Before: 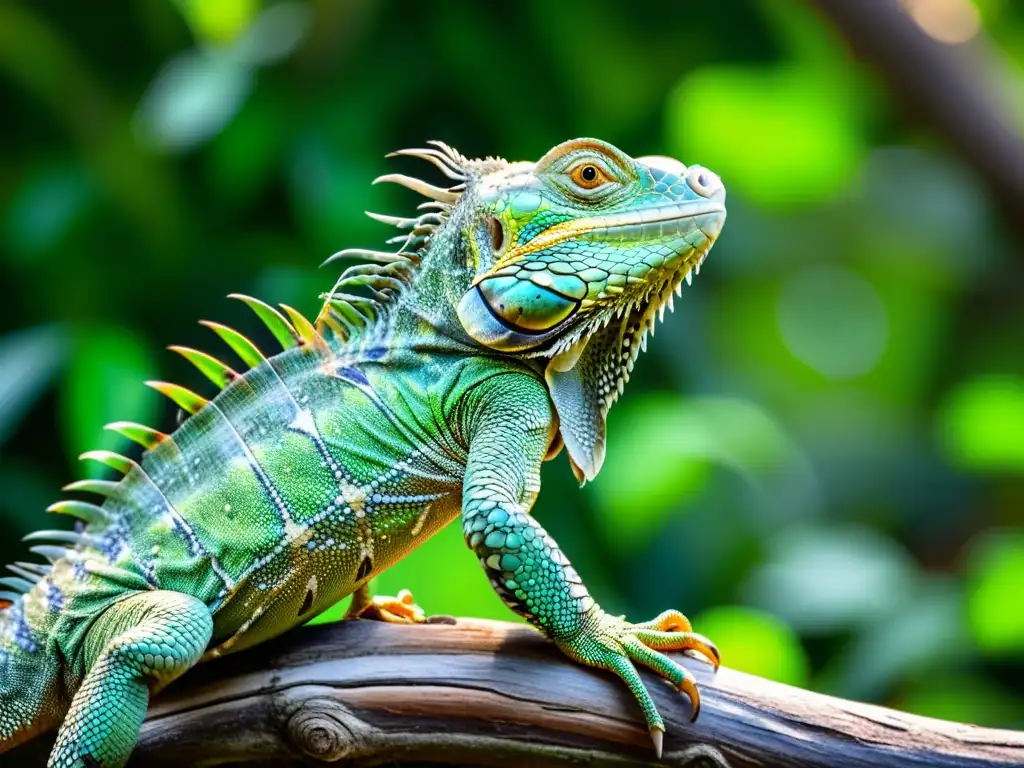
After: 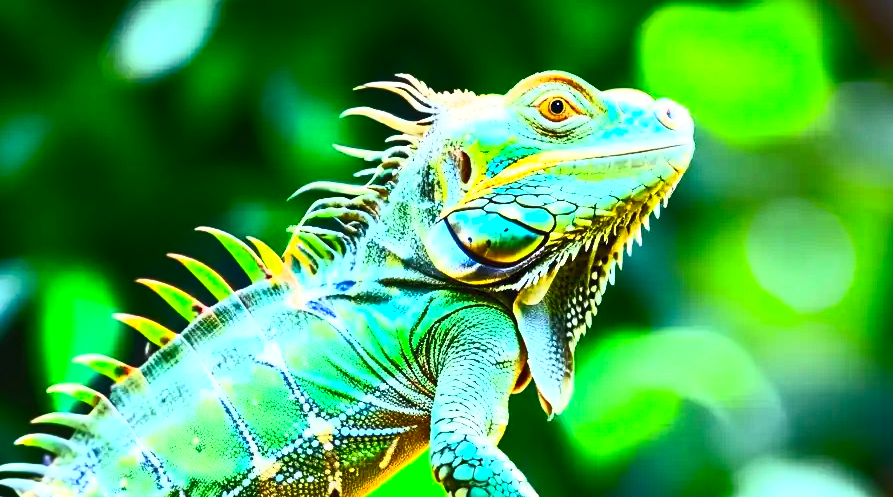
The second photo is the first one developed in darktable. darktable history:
crop: left 3.13%, top 8.829%, right 9.628%, bottom 26.429%
contrast brightness saturation: contrast 0.817, brightness 0.596, saturation 0.583
